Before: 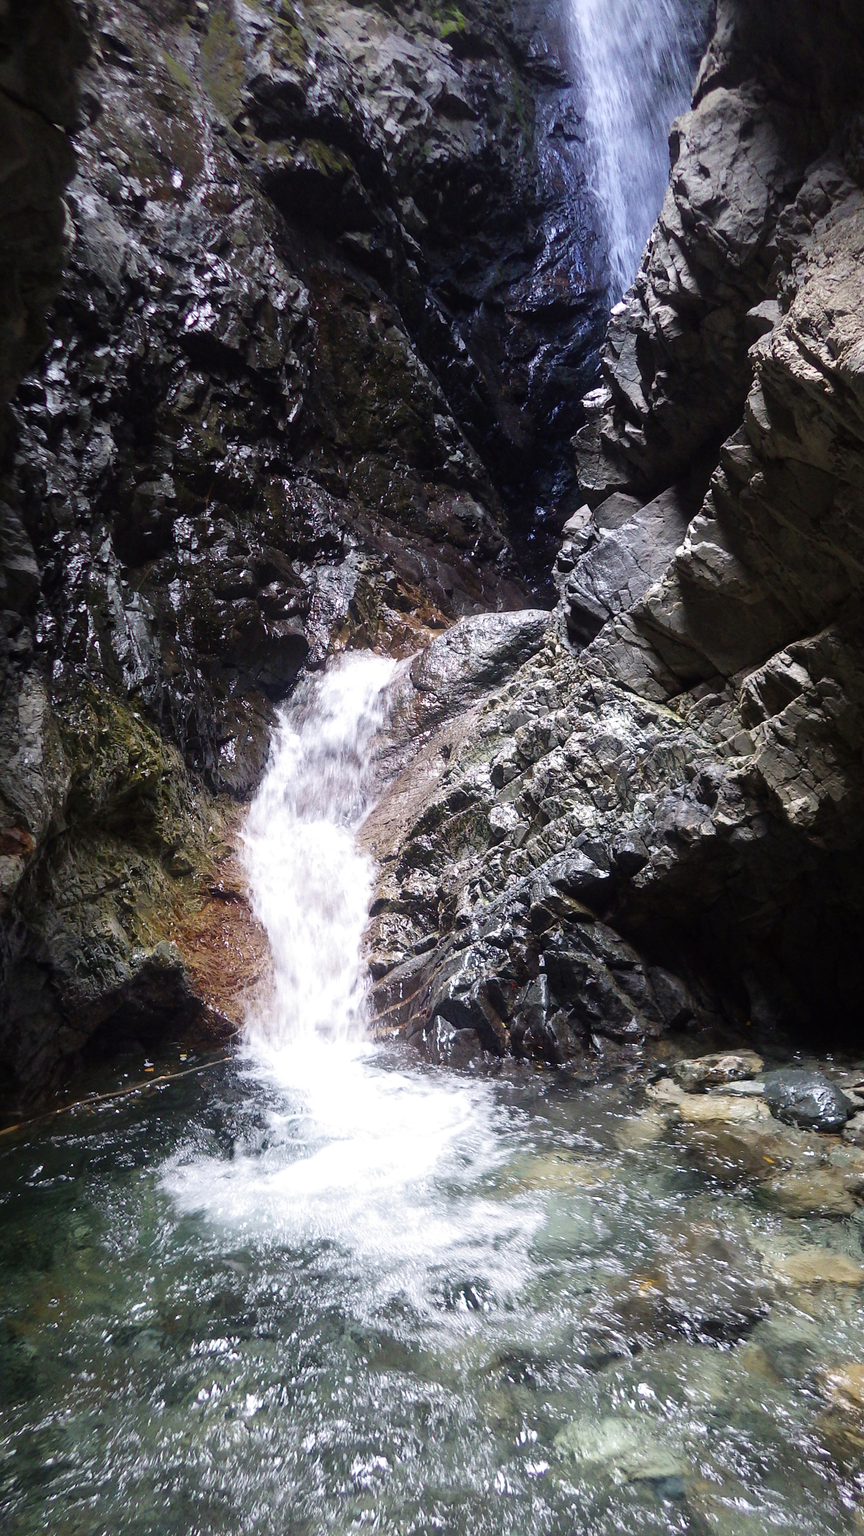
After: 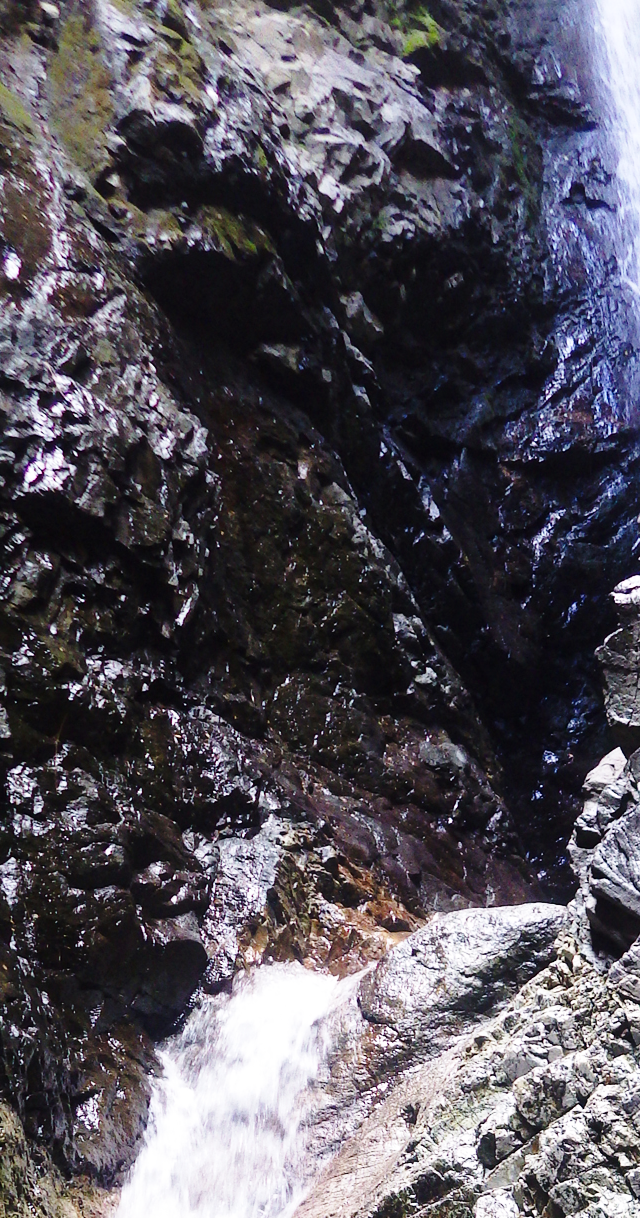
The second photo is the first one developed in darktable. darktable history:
crop: left 19.556%, right 30.401%, bottom 46.458%
base curve: curves: ch0 [(0, 0) (0.028, 0.03) (0.121, 0.232) (0.46, 0.748) (0.859, 0.968) (1, 1)], preserve colors none
